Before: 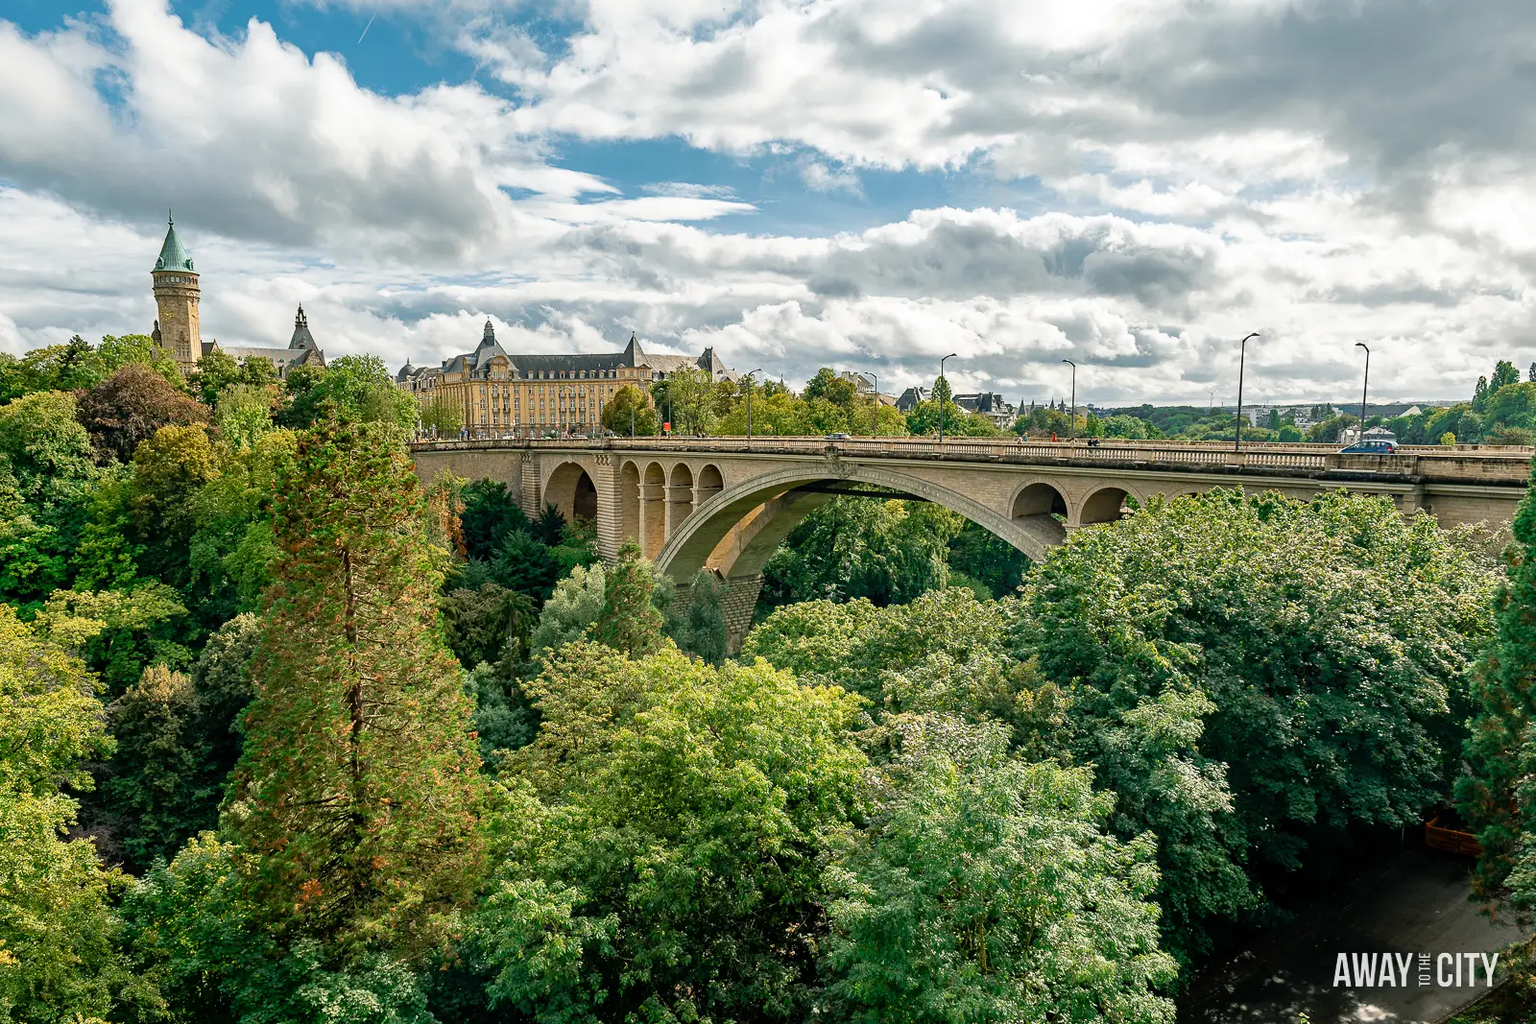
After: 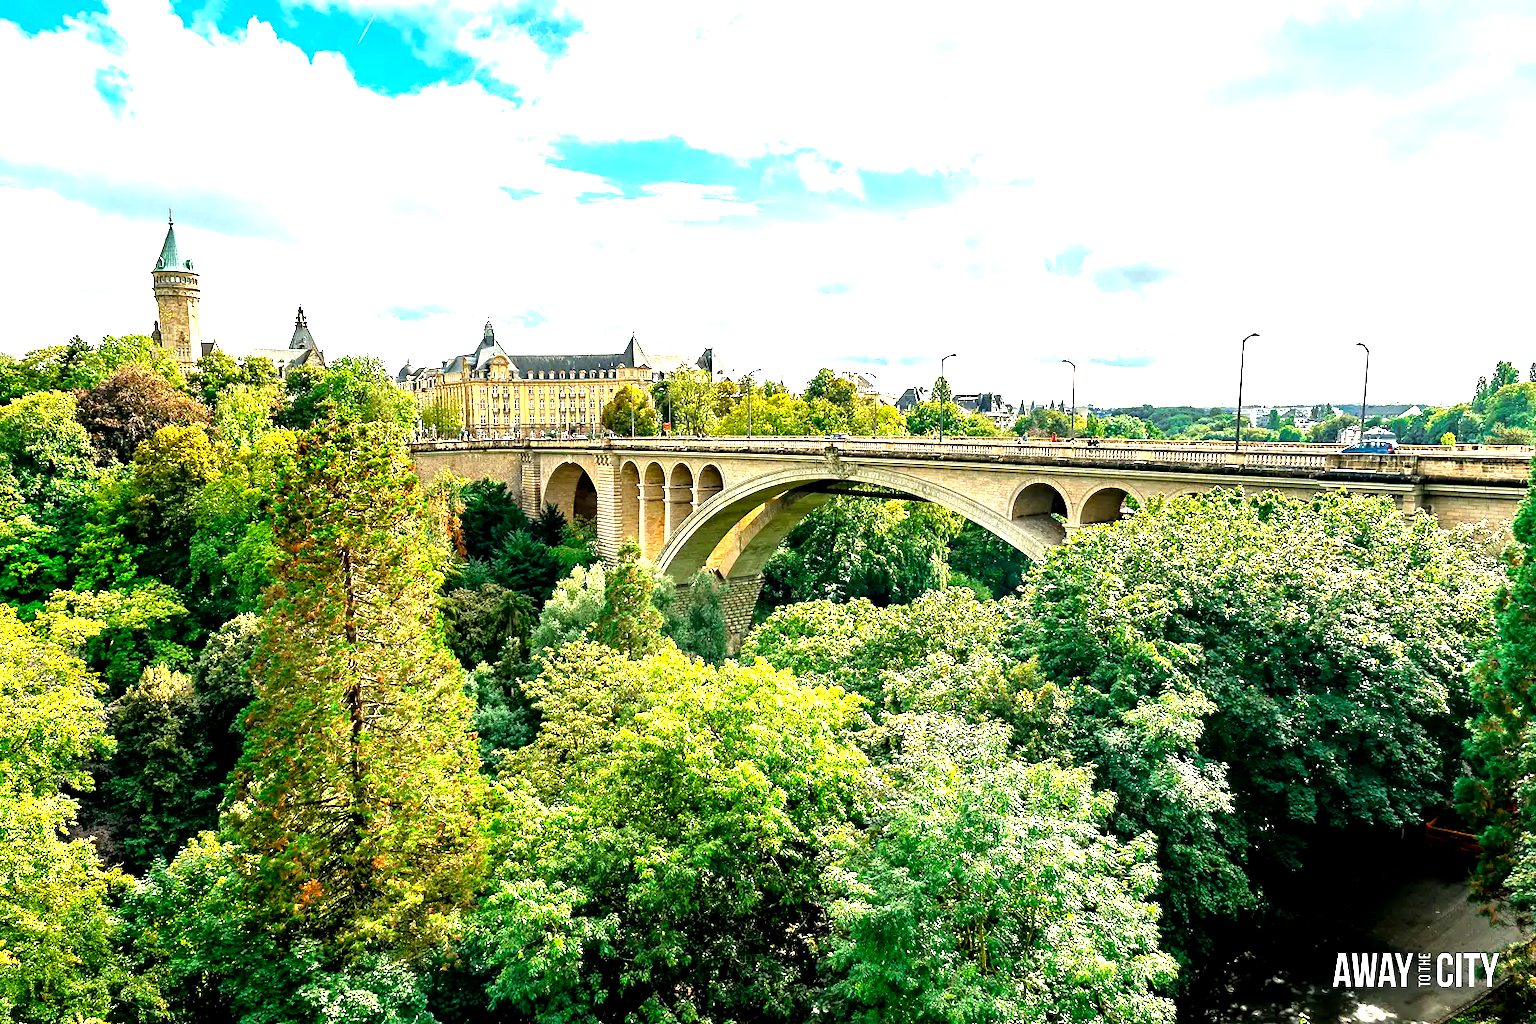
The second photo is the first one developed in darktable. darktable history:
exposure: exposure 1.2 EV, compensate highlight preservation false
color balance: lift [0.991, 1, 1, 1], gamma [0.996, 1, 1, 1], input saturation 98.52%, contrast 20.34%, output saturation 103.72%
